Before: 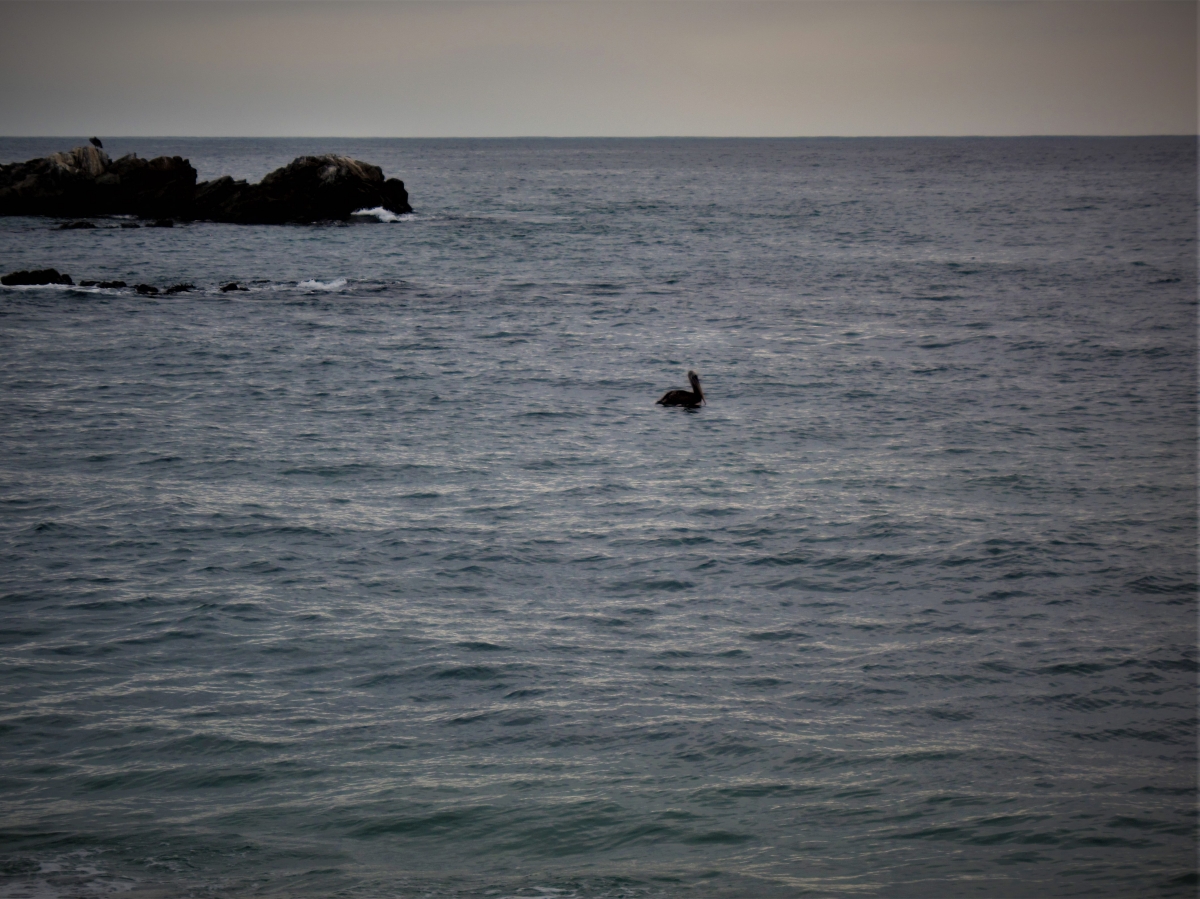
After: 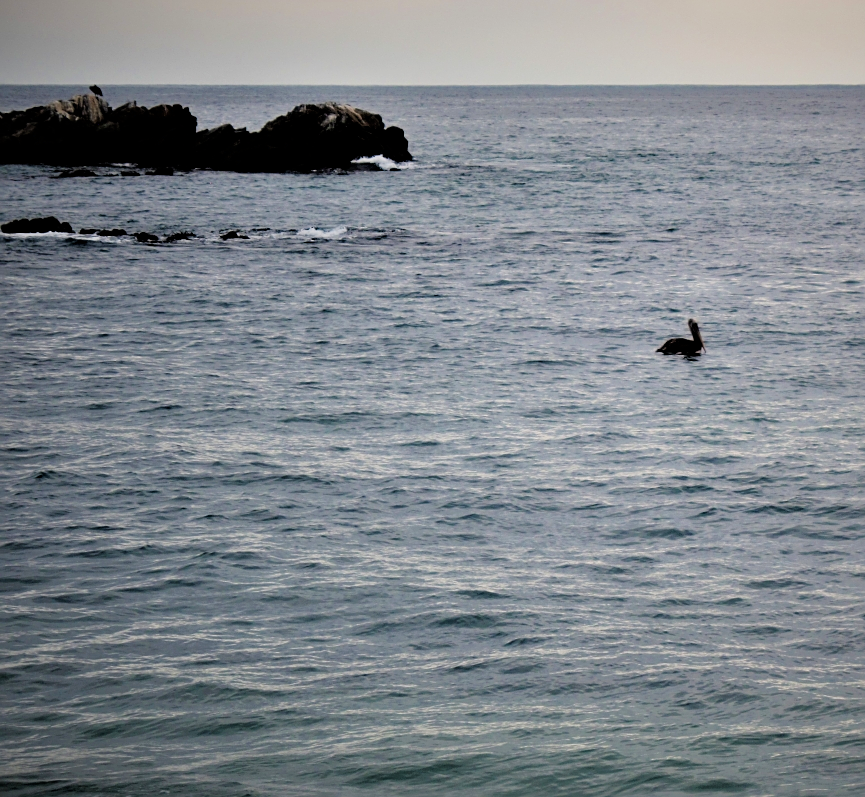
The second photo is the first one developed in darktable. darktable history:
filmic rgb: black relative exposure -7.71 EV, white relative exposure 4.38 EV, hardness 3.75, latitude 38.71%, contrast 0.97, highlights saturation mix 8.88%, shadows ↔ highlights balance 4.16%
exposure: black level correction 0.001, exposure 1.116 EV, compensate highlight preservation false
sharpen: on, module defaults
crop: top 5.801%, right 27.906%, bottom 5.543%
